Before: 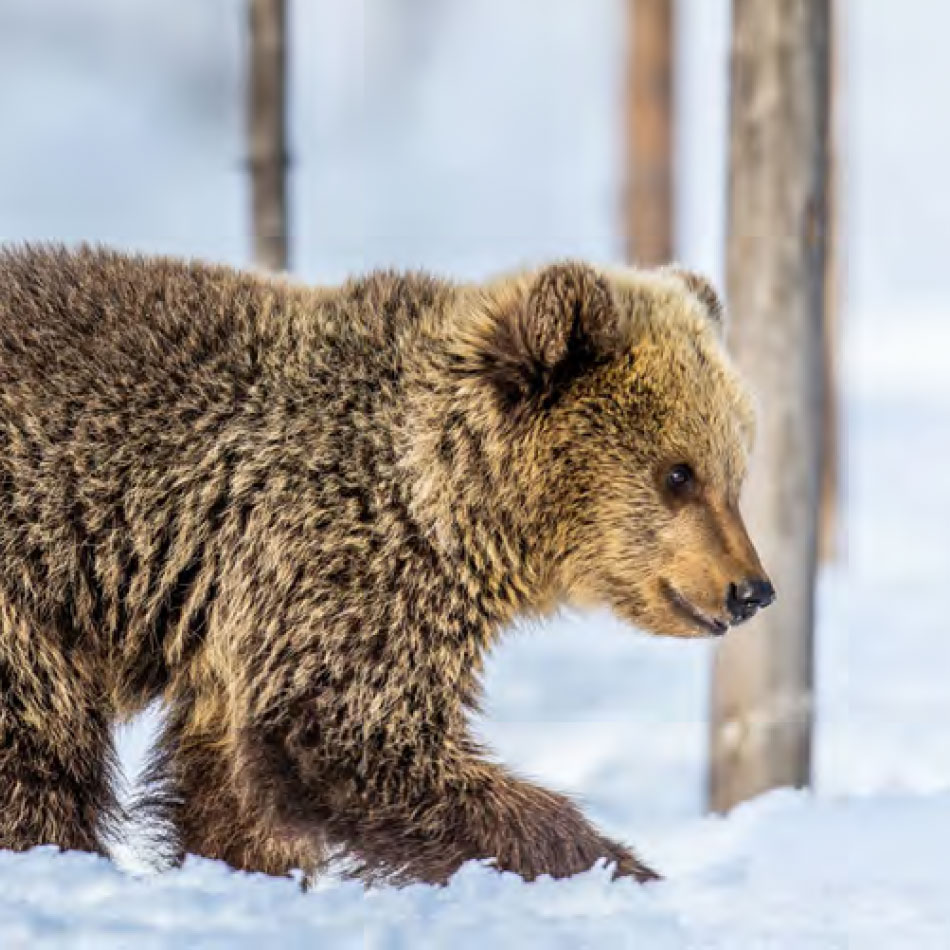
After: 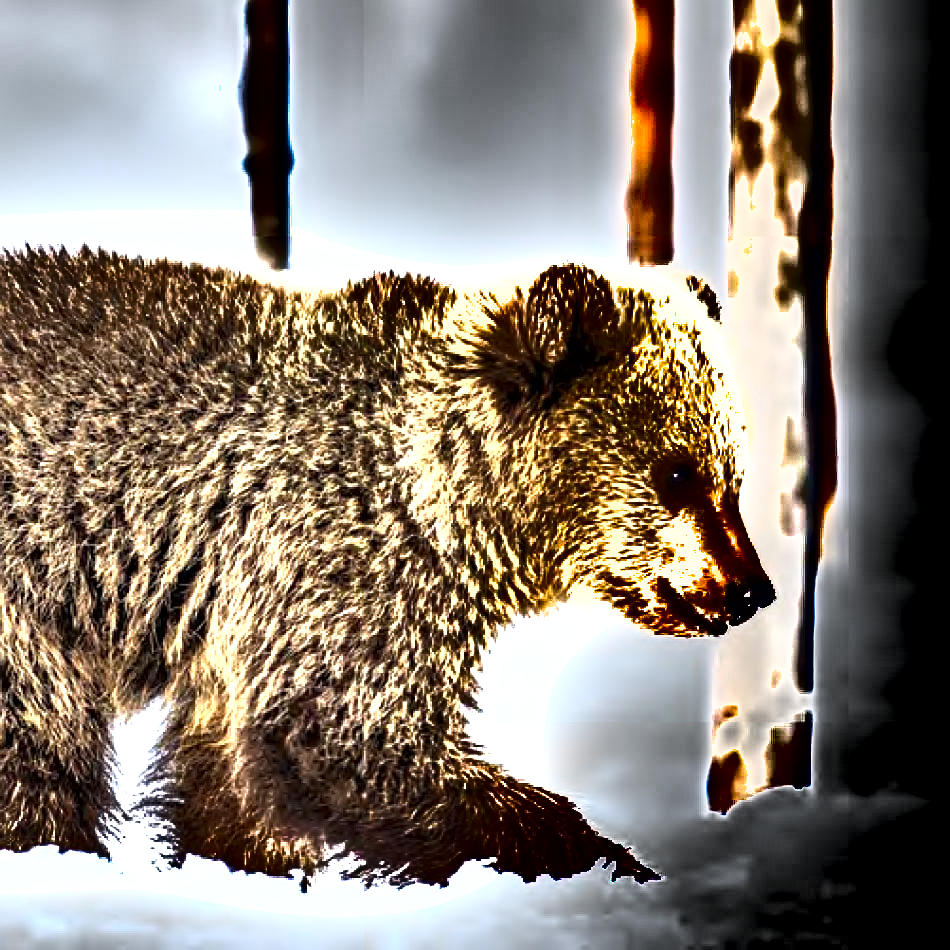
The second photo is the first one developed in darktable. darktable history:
exposure: exposure 1.001 EV, compensate exposure bias true, compensate highlight preservation false
local contrast: mode bilateral grid, contrast 20, coarseness 50, detail 119%, midtone range 0.2
shadows and highlights: shadows 20.77, highlights -81.77, soften with gaussian
tone equalizer: -8 EV -0.445 EV, -7 EV -0.414 EV, -6 EV -0.372 EV, -5 EV -0.253 EV, -3 EV 0.217 EV, -2 EV 0.35 EV, -1 EV 0.371 EV, +0 EV 0.415 EV
sharpen: on, module defaults
